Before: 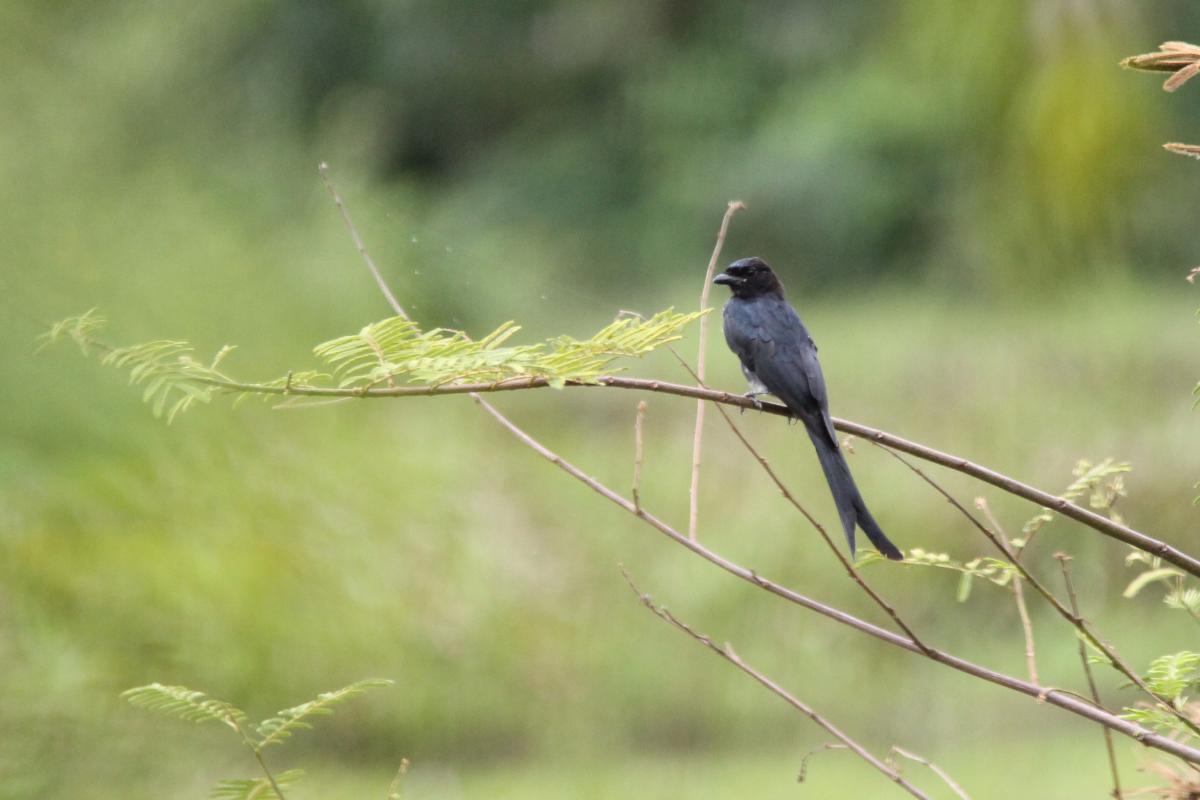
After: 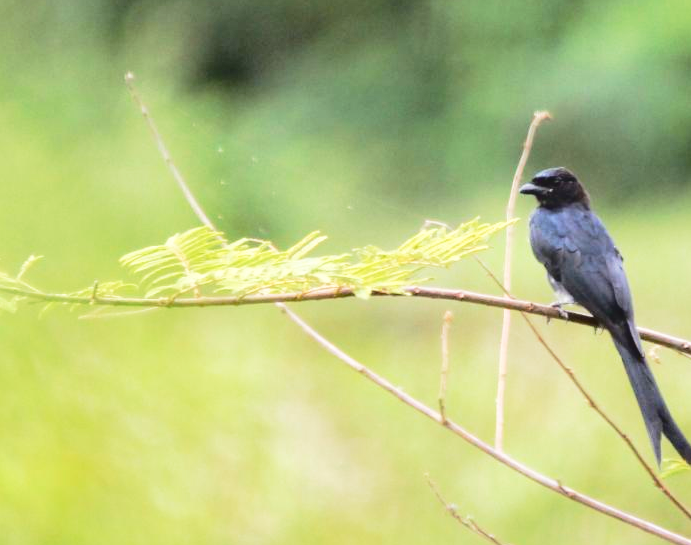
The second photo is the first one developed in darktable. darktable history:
crop: left 16.229%, top 11.33%, right 26.111%, bottom 20.447%
exposure: exposure 0.211 EV, compensate highlight preservation false
tone curve: curves: ch0 [(0, 0) (0.003, 0.047) (0.011, 0.051) (0.025, 0.061) (0.044, 0.075) (0.069, 0.09) (0.1, 0.102) (0.136, 0.125) (0.177, 0.173) (0.224, 0.226) (0.277, 0.303) (0.335, 0.388) (0.399, 0.469) (0.468, 0.545) (0.543, 0.623) (0.623, 0.695) (0.709, 0.766) (0.801, 0.832) (0.898, 0.905) (1, 1)], color space Lab, independent channels, preserve colors none
color balance rgb: perceptual saturation grading › global saturation 20%, perceptual saturation grading › highlights -25.503%, perceptual saturation grading › shadows 24.677%, perceptual brilliance grading › mid-tones 9.604%, perceptual brilliance grading › shadows 14.219%
base curve: curves: ch0 [(0, 0) (0.257, 0.25) (0.482, 0.586) (0.757, 0.871) (1, 1)], preserve colors none
contrast brightness saturation: contrast 0.074
